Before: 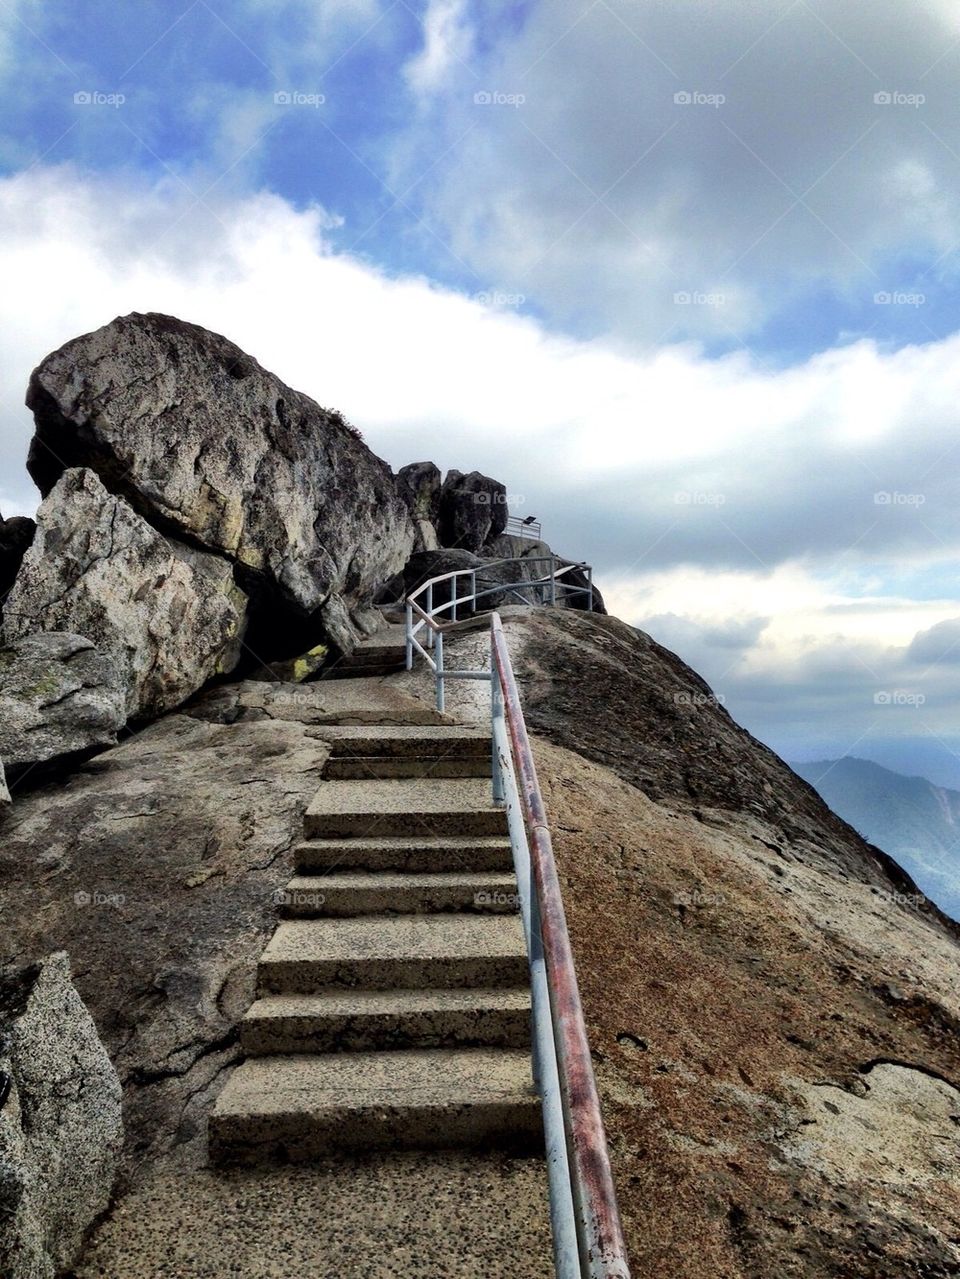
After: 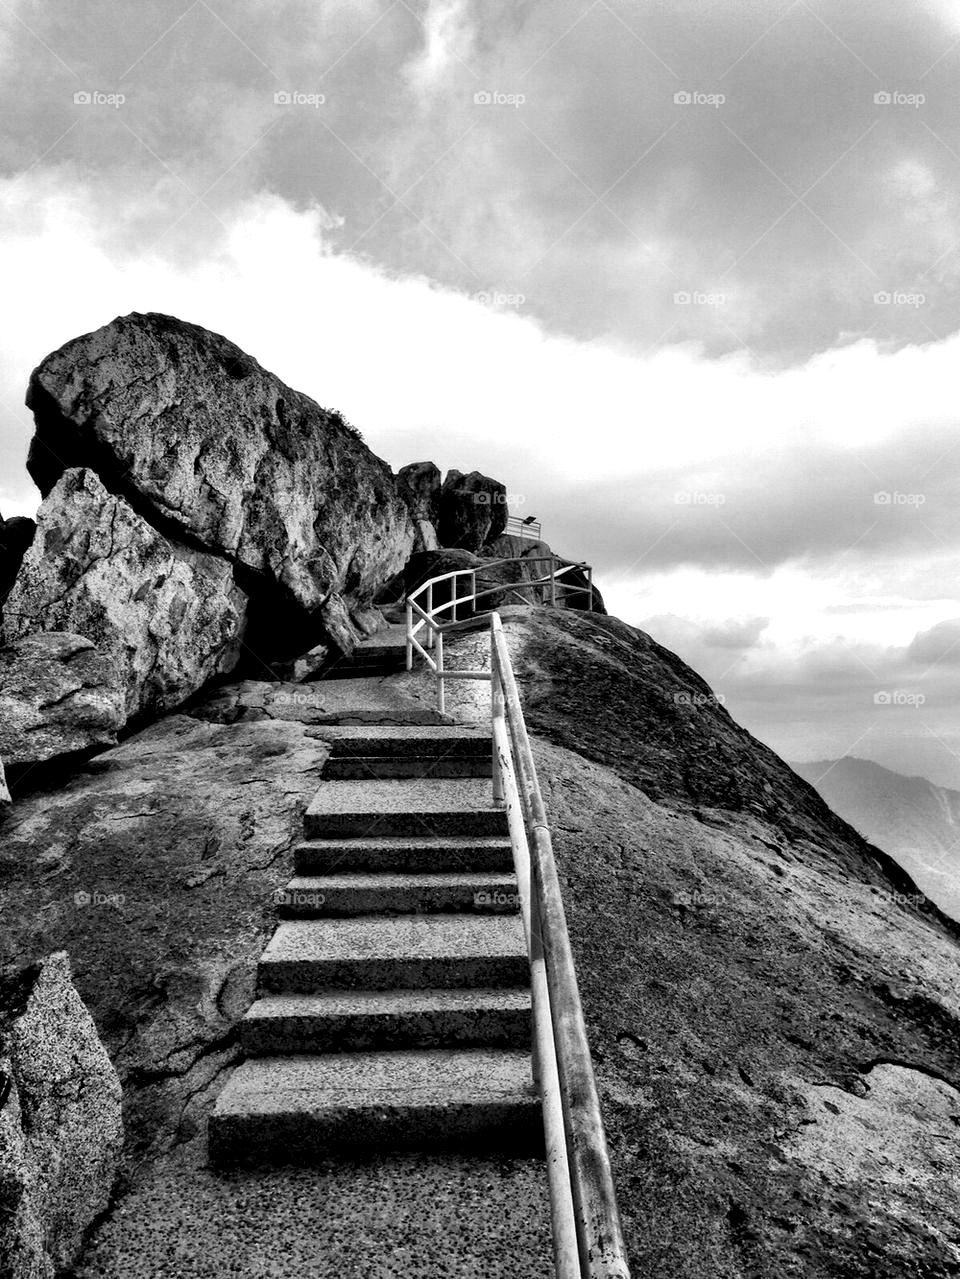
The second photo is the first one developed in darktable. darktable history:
contrast equalizer: octaves 7, y [[0.6 ×6], [0.55 ×6], [0 ×6], [0 ×6], [0 ×6]], mix 0.596
color calibration: output gray [0.246, 0.254, 0.501, 0], illuminant custom, x 0.373, y 0.388, temperature 4226.85 K
